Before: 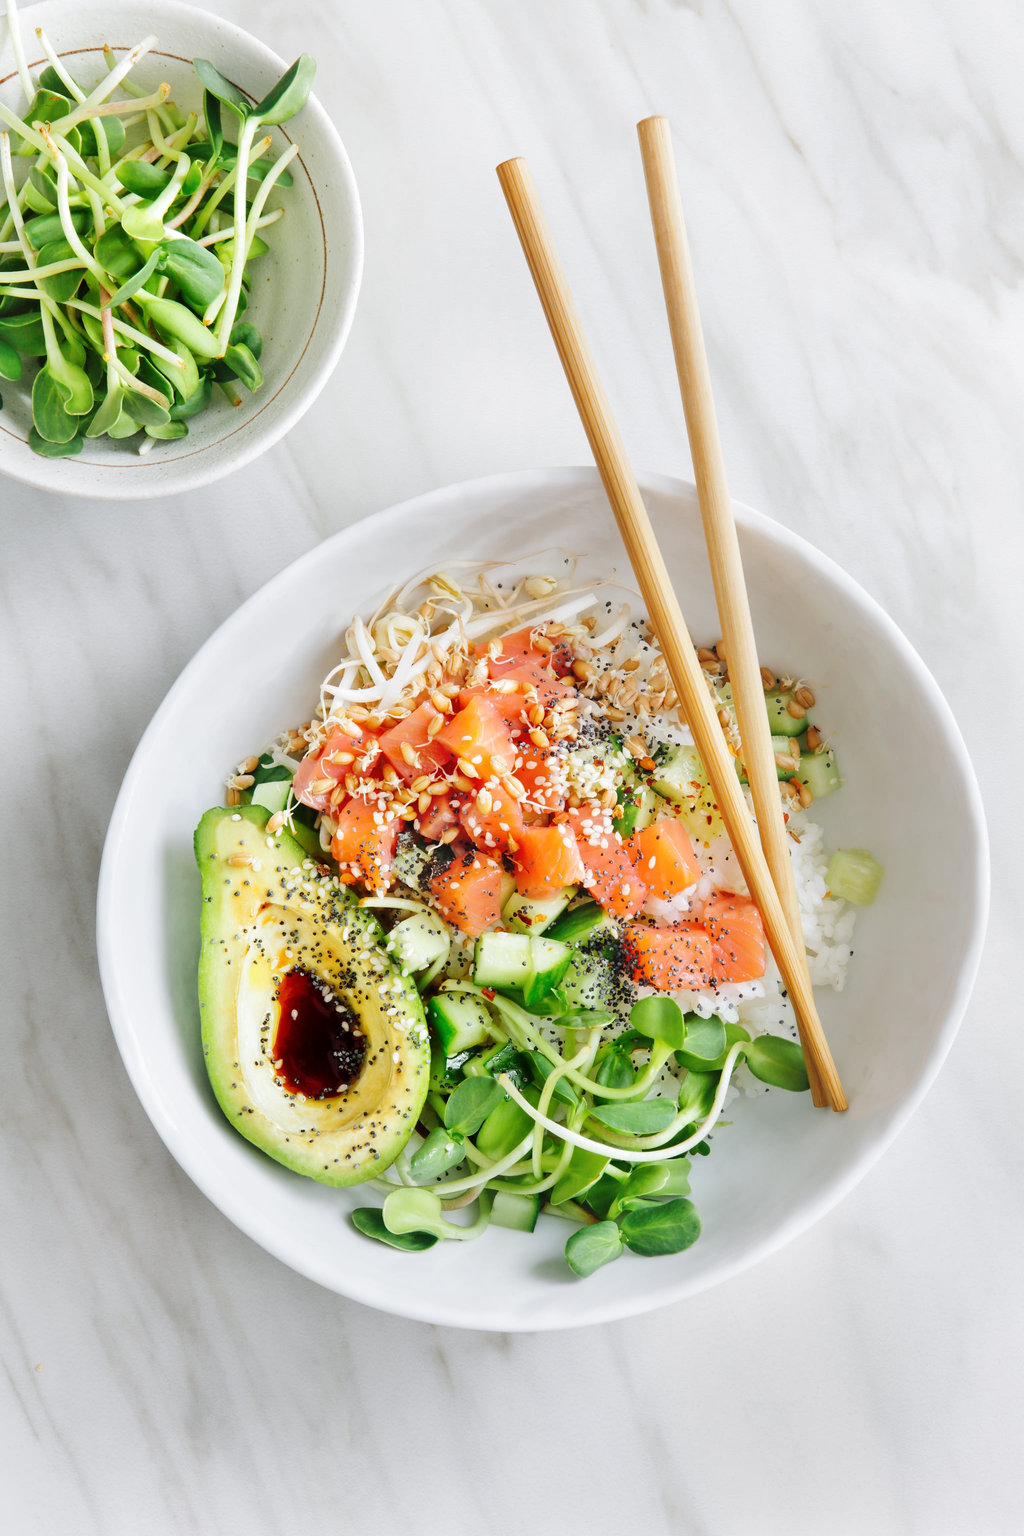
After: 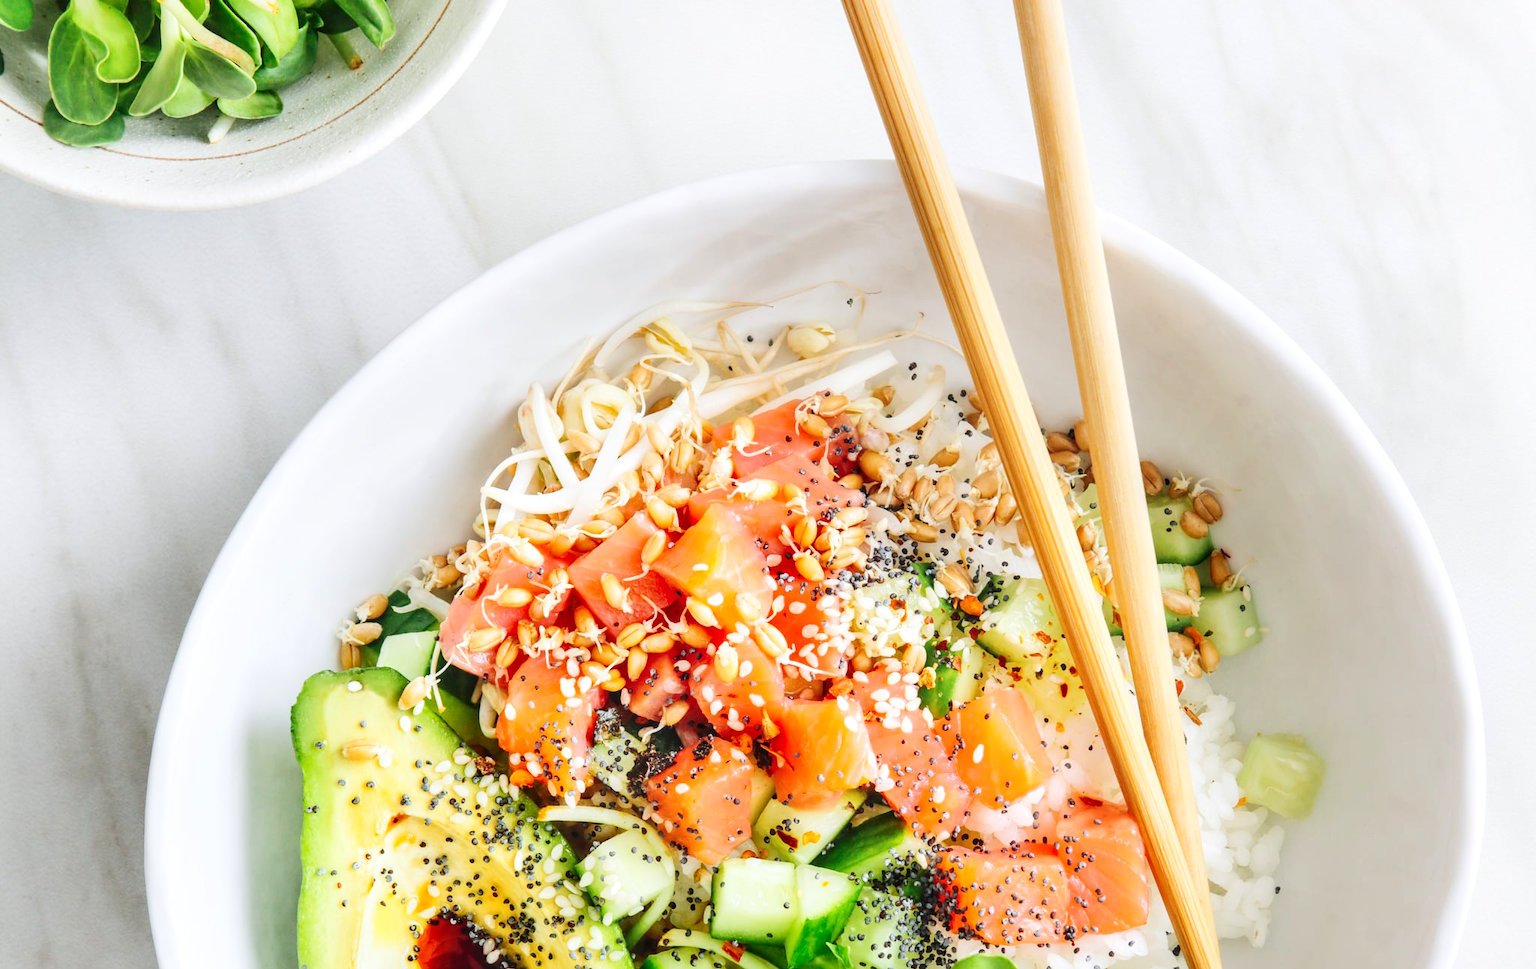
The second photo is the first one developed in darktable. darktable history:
crop and rotate: top 23.463%, bottom 34.427%
local contrast: on, module defaults
contrast brightness saturation: contrast 0.199, brightness 0.141, saturation 0.138
